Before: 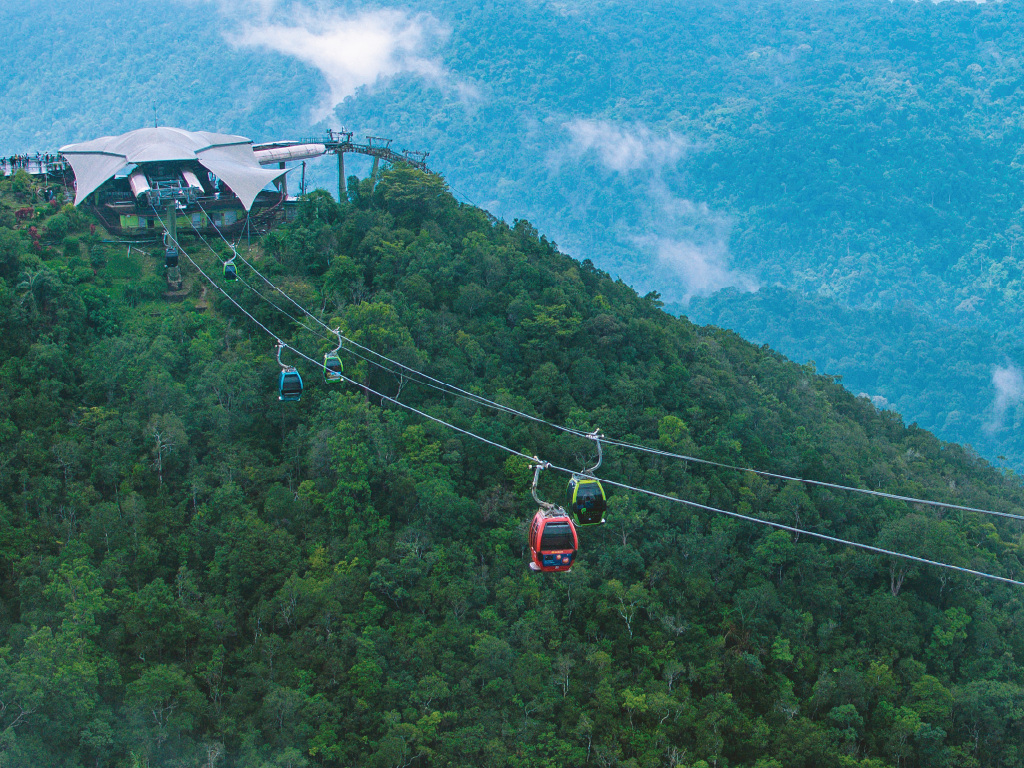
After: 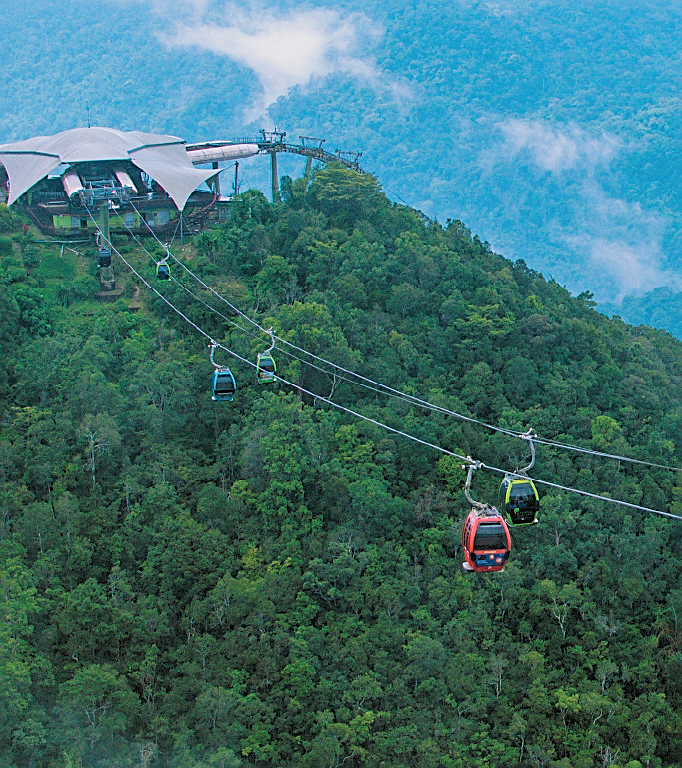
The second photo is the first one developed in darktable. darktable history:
crop and rotate: left 6.617%, right 26.717%
sharpen: amount 0.55
rgb levels: preserve colors sum RGB, levels [[0.038, 0.433, 0.934], [0, 0.5, 1], [0, 0.5, 1]]
